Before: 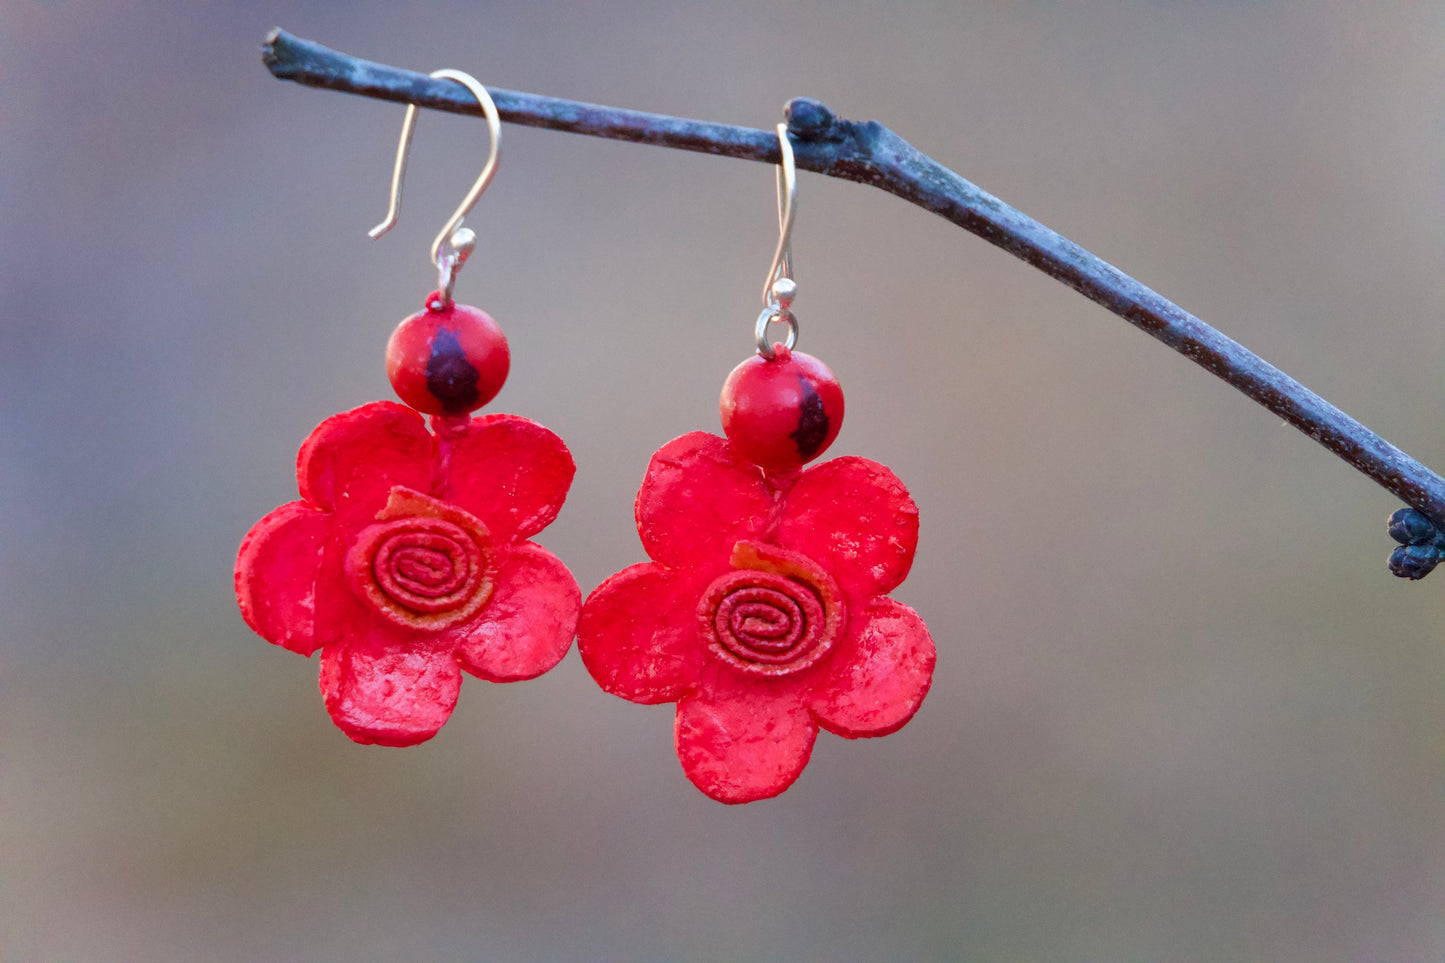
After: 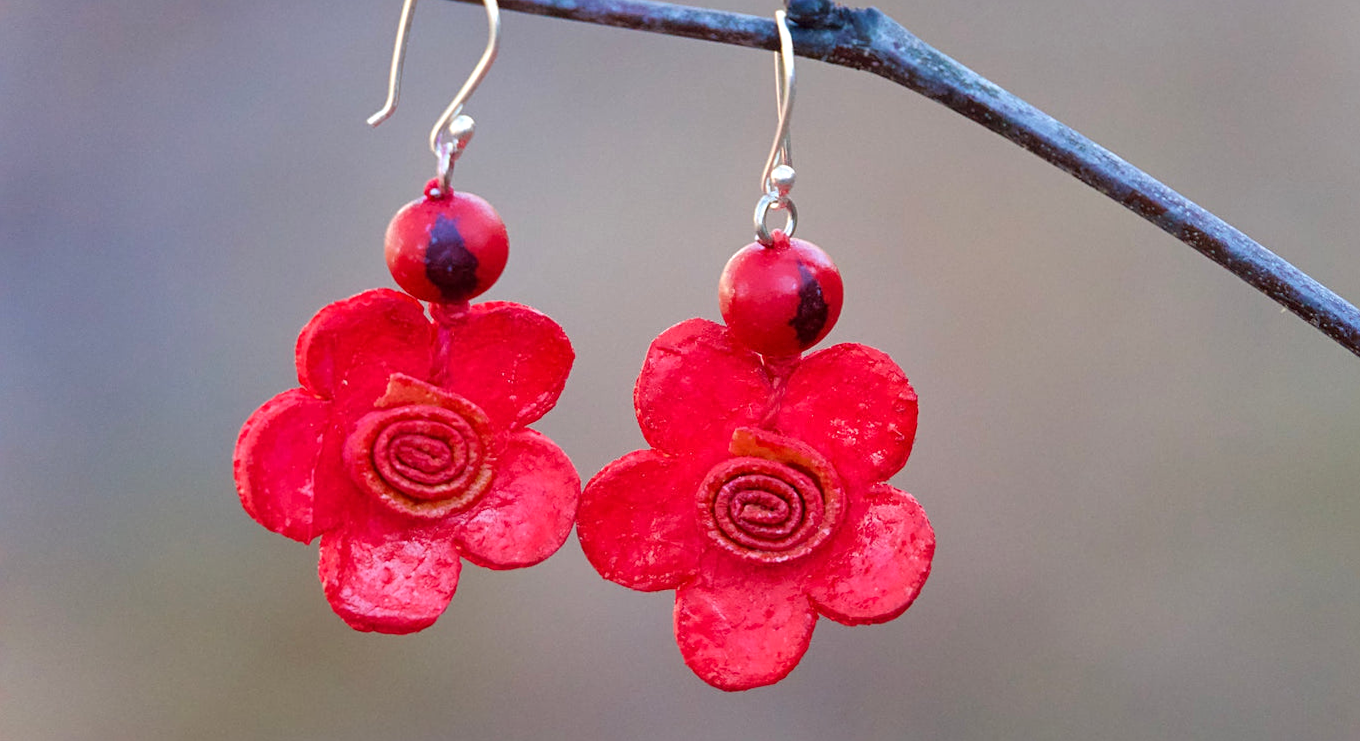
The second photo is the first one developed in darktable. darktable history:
exposure: exposure 0.127 EV, compensate highlight preservation false
sharpen: radius 2.179, amount 0.383, threshold 0.227
crop and rotate: angle 0.076°, top 11.745%, right 5.64%, bottom 11.137%
